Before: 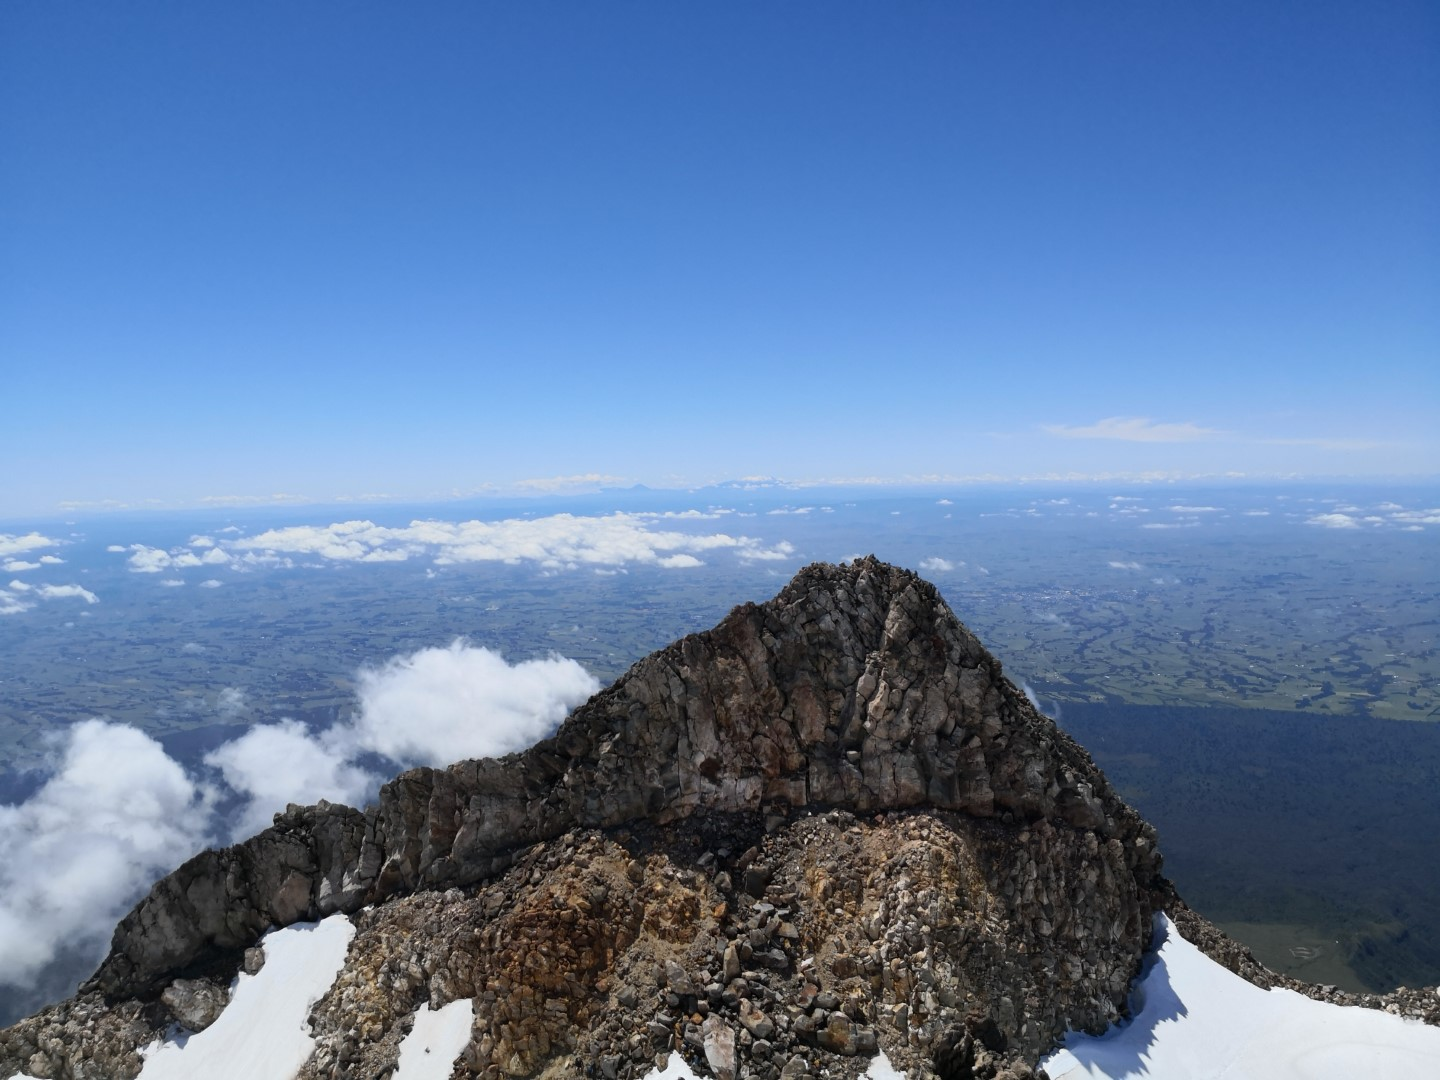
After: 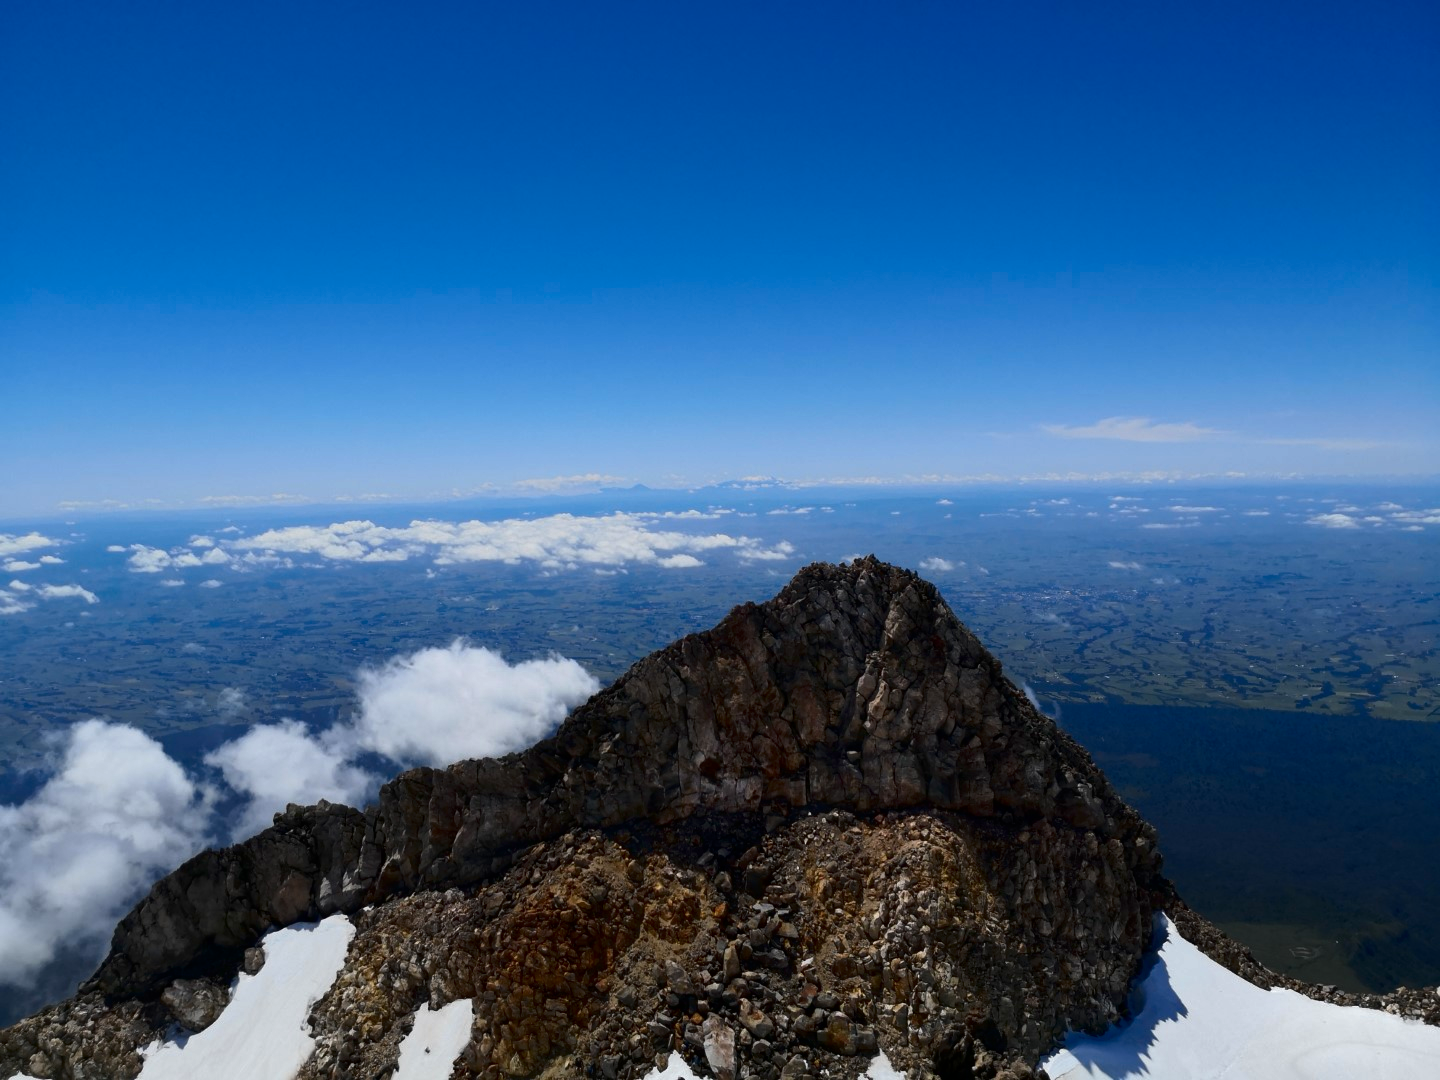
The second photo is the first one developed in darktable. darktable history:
contrast brightness saturation: brightness -0.253, saturation 0.197
